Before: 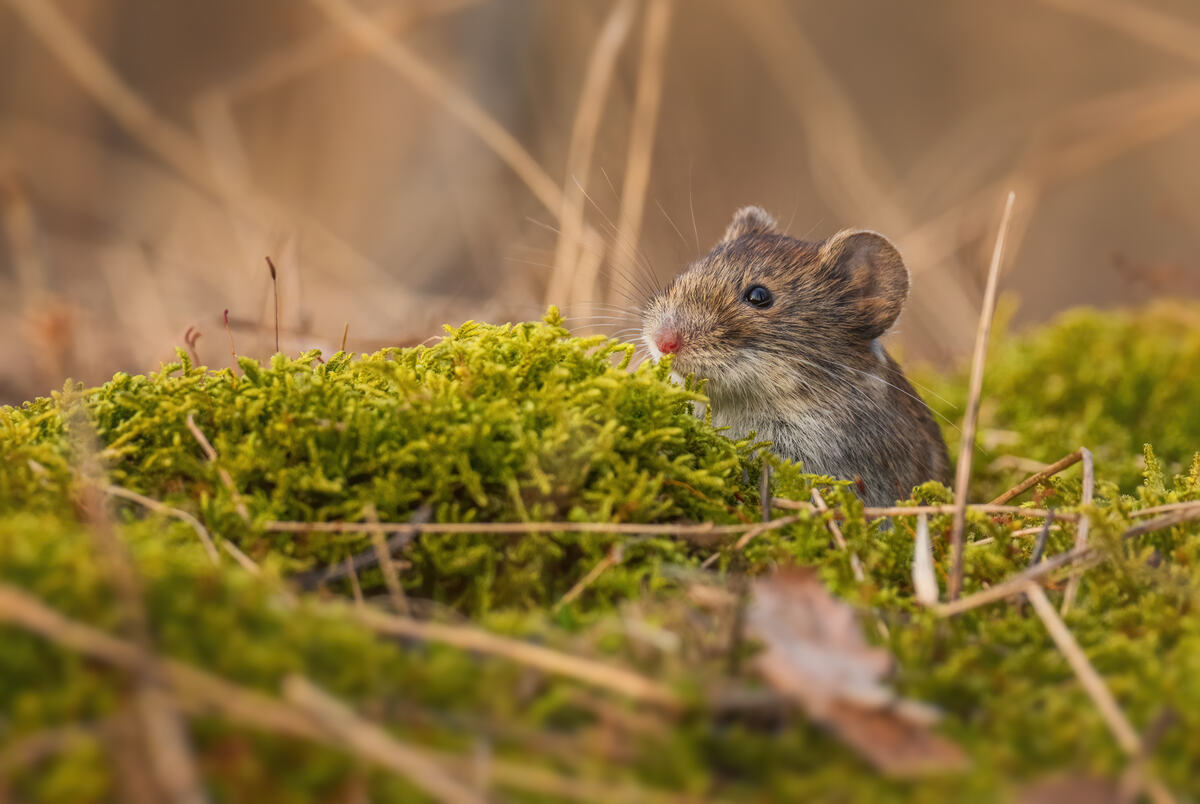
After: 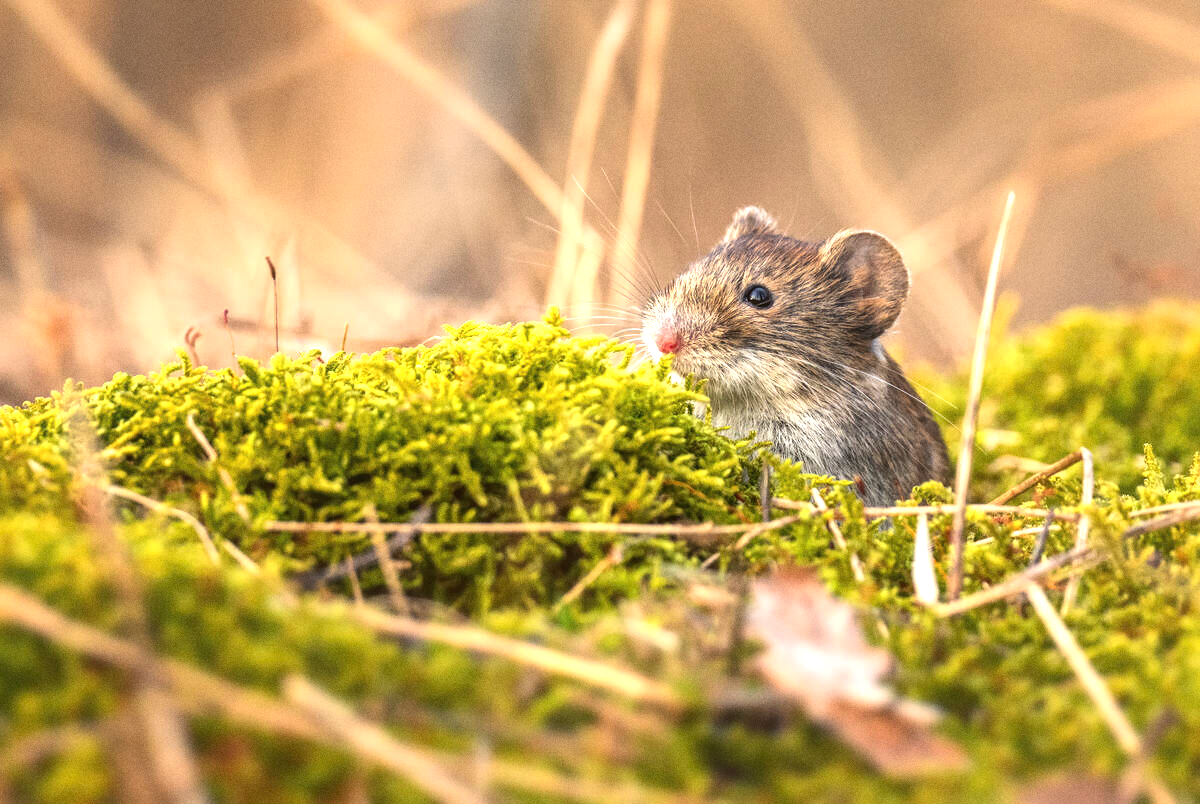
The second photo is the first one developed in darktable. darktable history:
exposure: black level correction 0, exposure 0.9 EV, compensate exposure bias true, compensate highlight preservation false
grain: coarseness 0.47 ISO
tone equalizer: -8 EV -0.417 EV, -7 EV -0.389 EV, -6 EV -0.333 EV, -5 EV -0.222 EV, -3 EV 0.222 EV, -2 EV 0.333 EV, -1 EV 0.389 EV, +0 EV 0.417 EV, edges refinement/feathering 500, mask exposure compensation -1.57 EV, preserve details no
